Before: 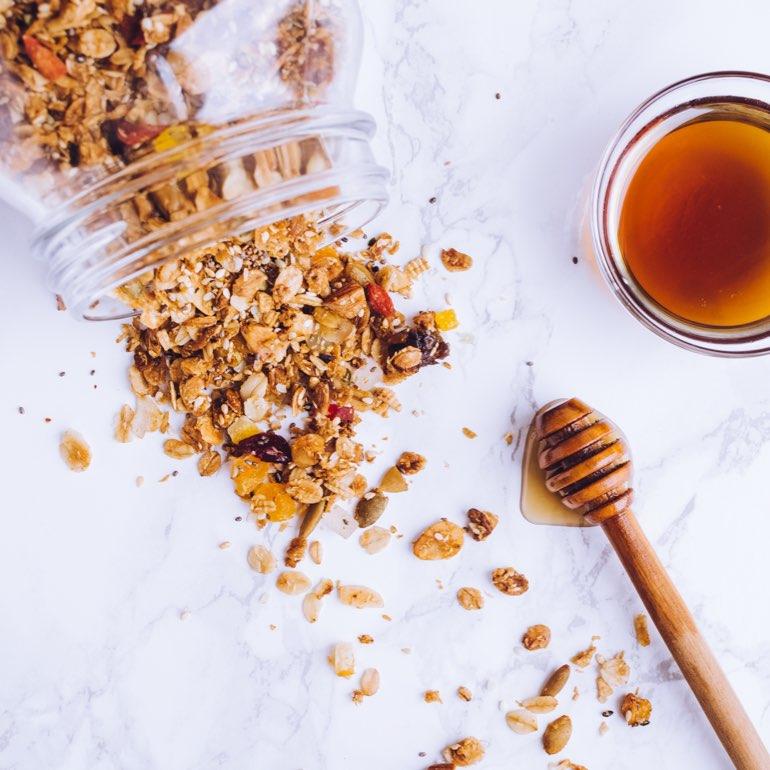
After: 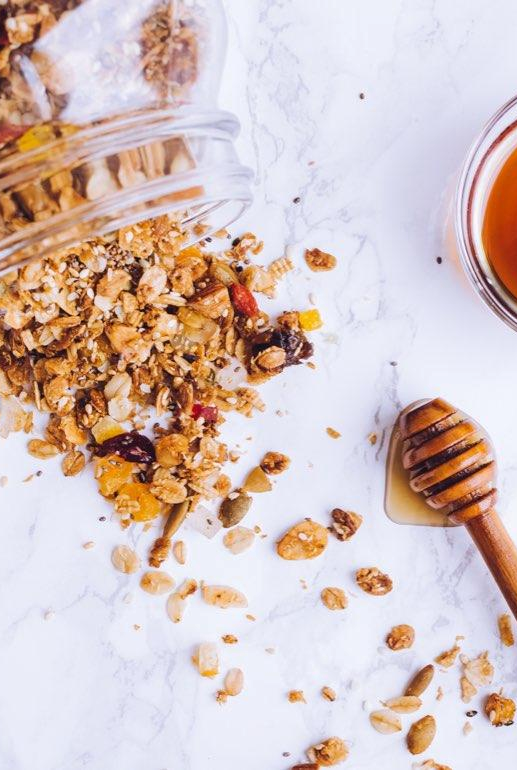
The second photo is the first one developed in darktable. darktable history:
tone equalizer: edges refinement/feathering 500, mask exposure compensation -1.57 EV, preserve details no
crop and rotate: left 17.679%, right 15.133%
